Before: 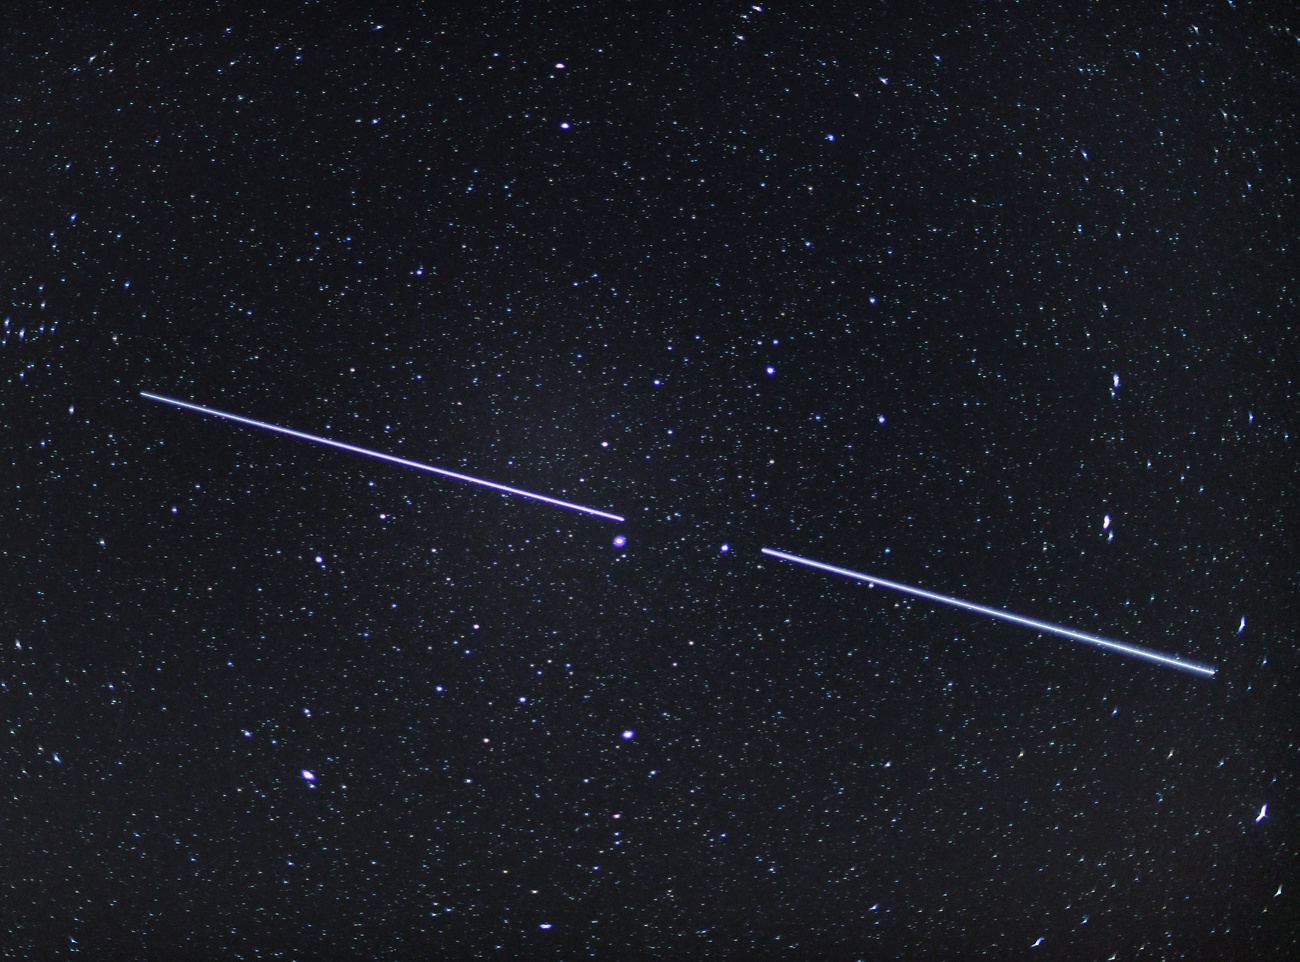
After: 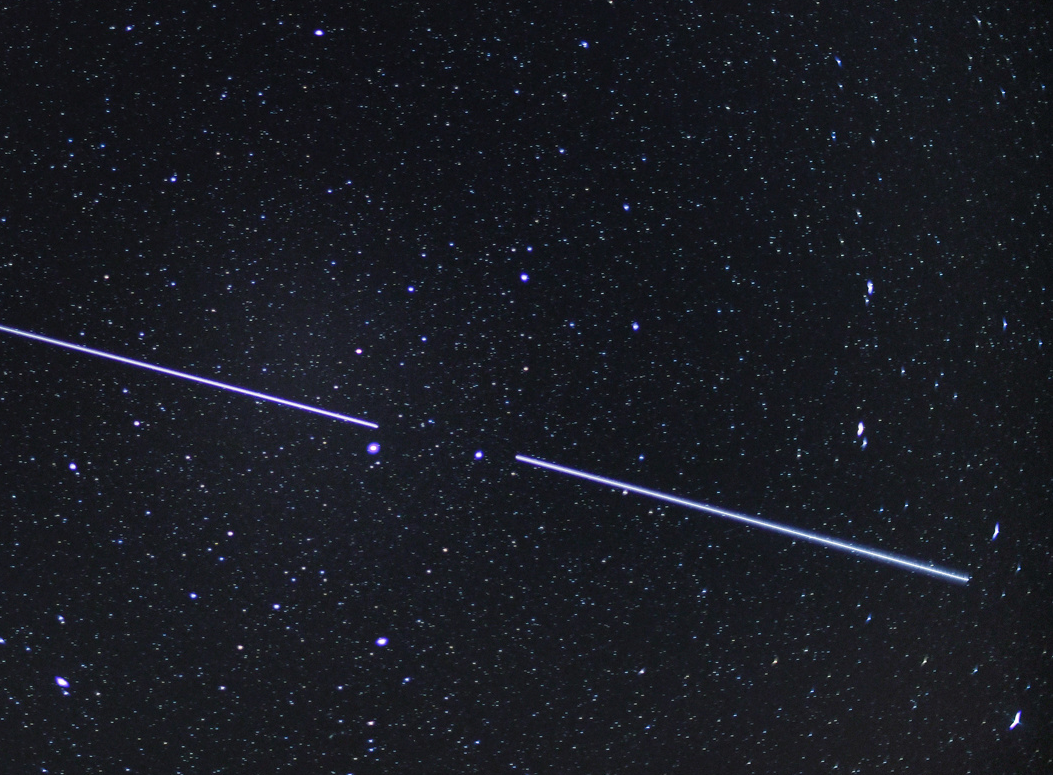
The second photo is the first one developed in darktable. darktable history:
crop: left 18.937%, top 9.668%, bottom 9.674%
shadows and highlights: radius 95.6, shadows -15.02, white point adjustment 0.28, highlights 31.85, compress 48.67%, soften with gaussian
